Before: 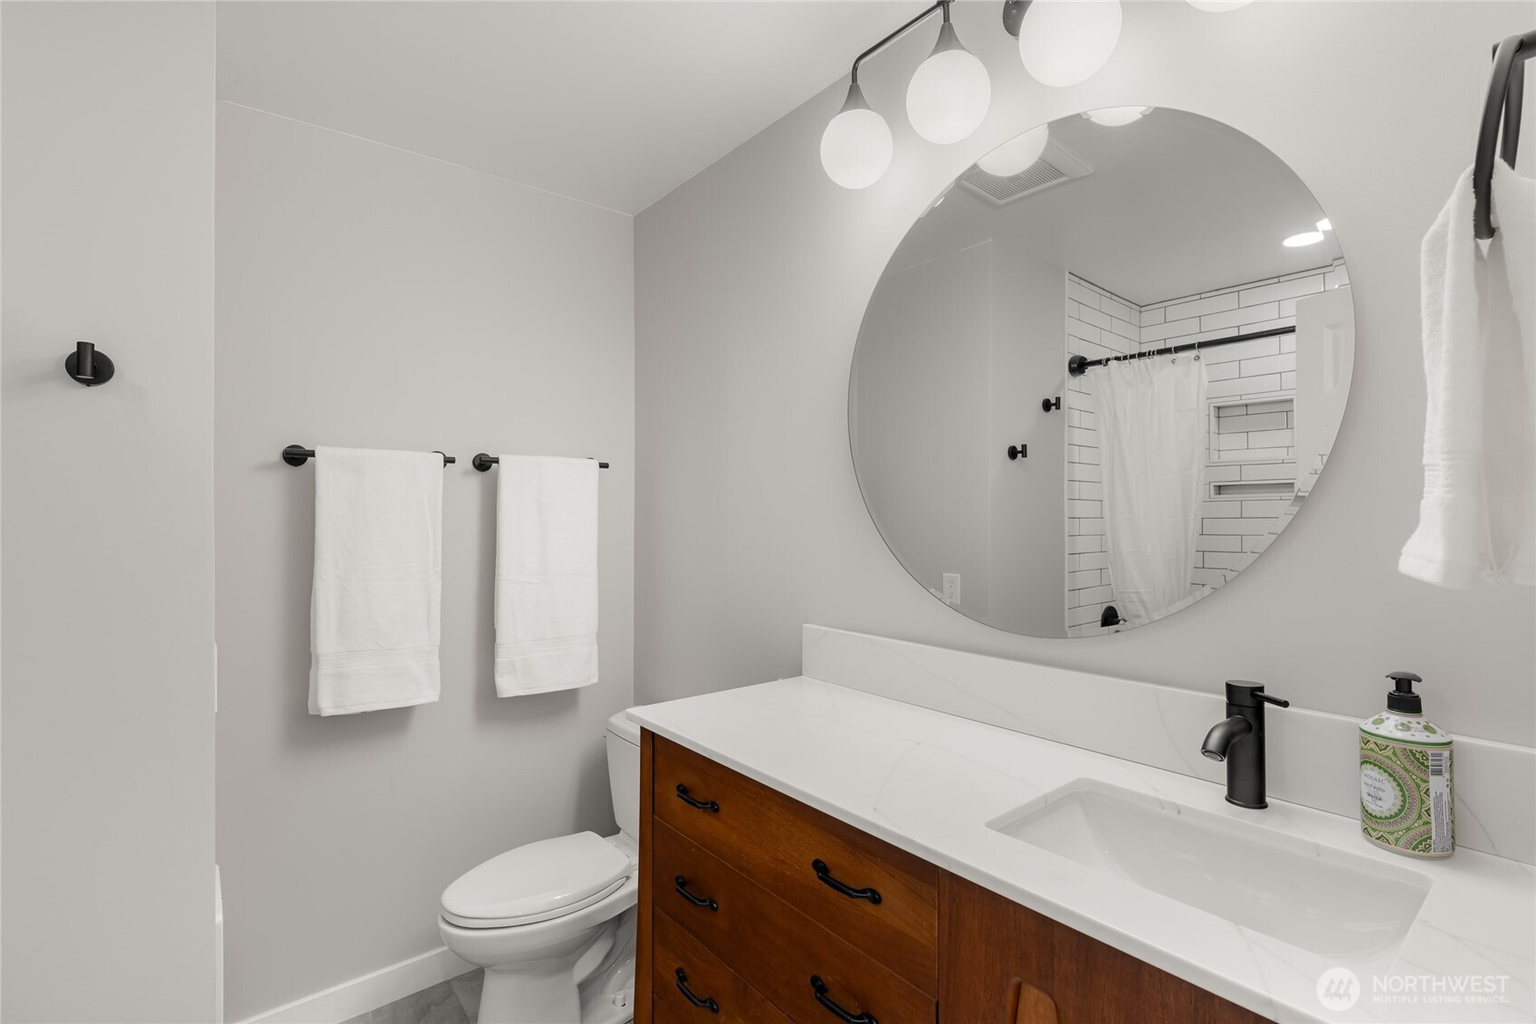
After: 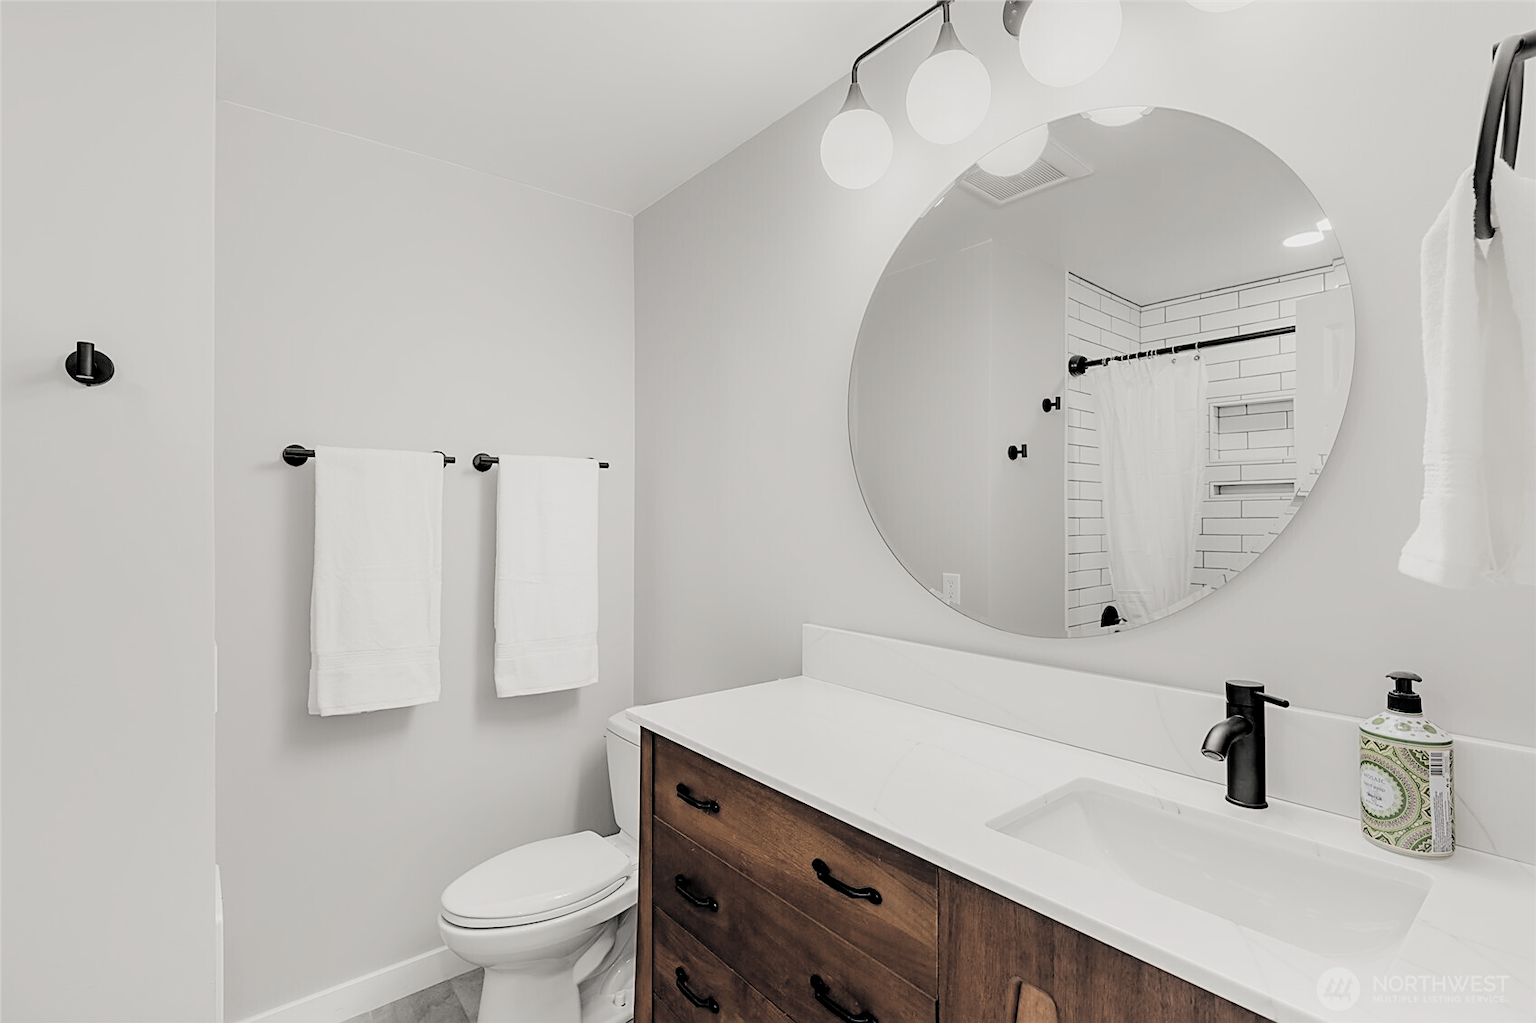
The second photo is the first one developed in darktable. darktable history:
tone equalizer: edges refinement/feathering 500, mask exposure compensation -1.57 EV, preserve details no
local contrast: highlights 107%, shadows 98%, detail 119%, midtone range 0.2
sharpen: on, module defaults
color zones: curves: ch0 [(0.099, 0.624) (0.257, 0.596) (0.384, 0.376) (0.529, 0.492) (0.697, 0.564) (0.768, 0.532) (0.908, 0.644)]; ch1 [(0.112, 0.564) (0.254, 0.612) (0.432, 0.676) (0.592, 0.456) (0.743, 0.684) (0.888, 0.536)]; ch2 [(0.25, 0.5) (0.469, 0.36) (0.75, 0.5)]
velvia: on, module defaults
filmic rgb: black relative exposure -5.08 EV, white relative exposure 3.97 EV, hardness 2.89, contrast 1.094, color science v4 (2020)
contrast brightness saturation: brightness 0.189, saturation -0.491
